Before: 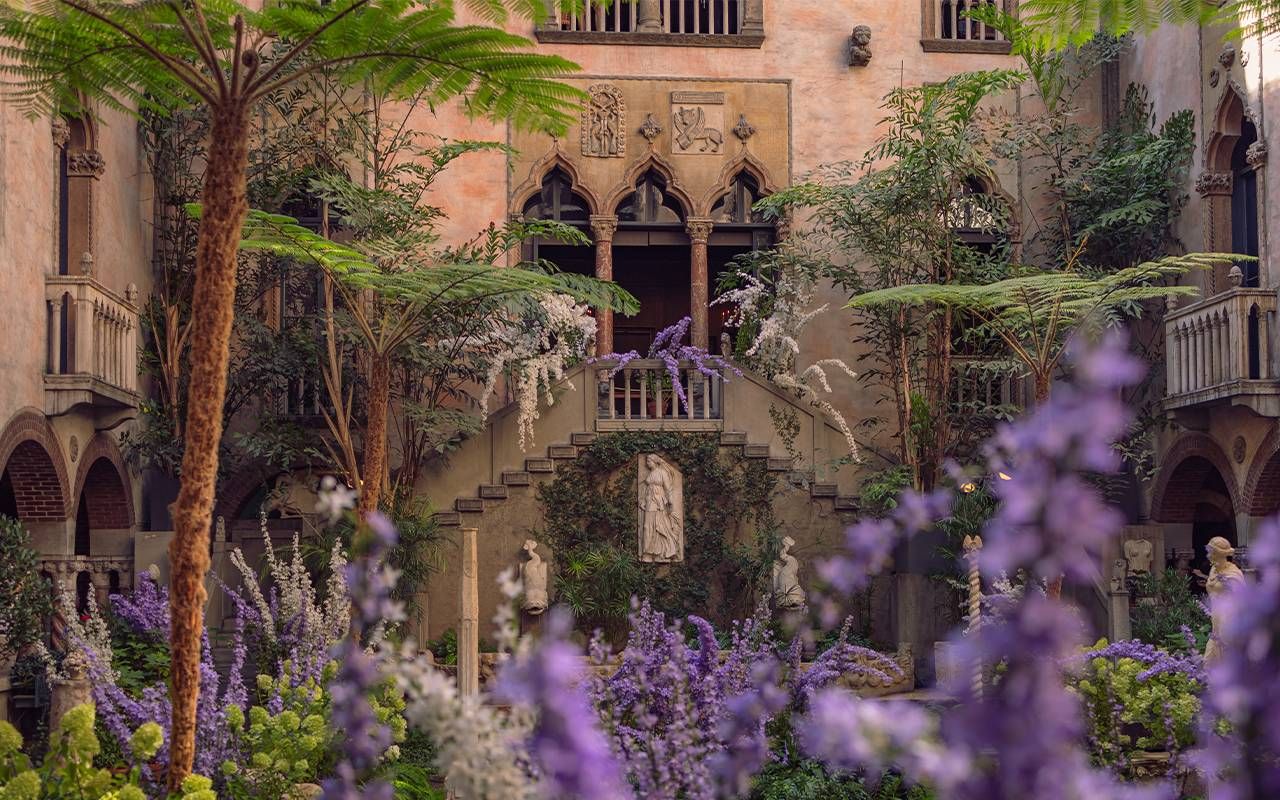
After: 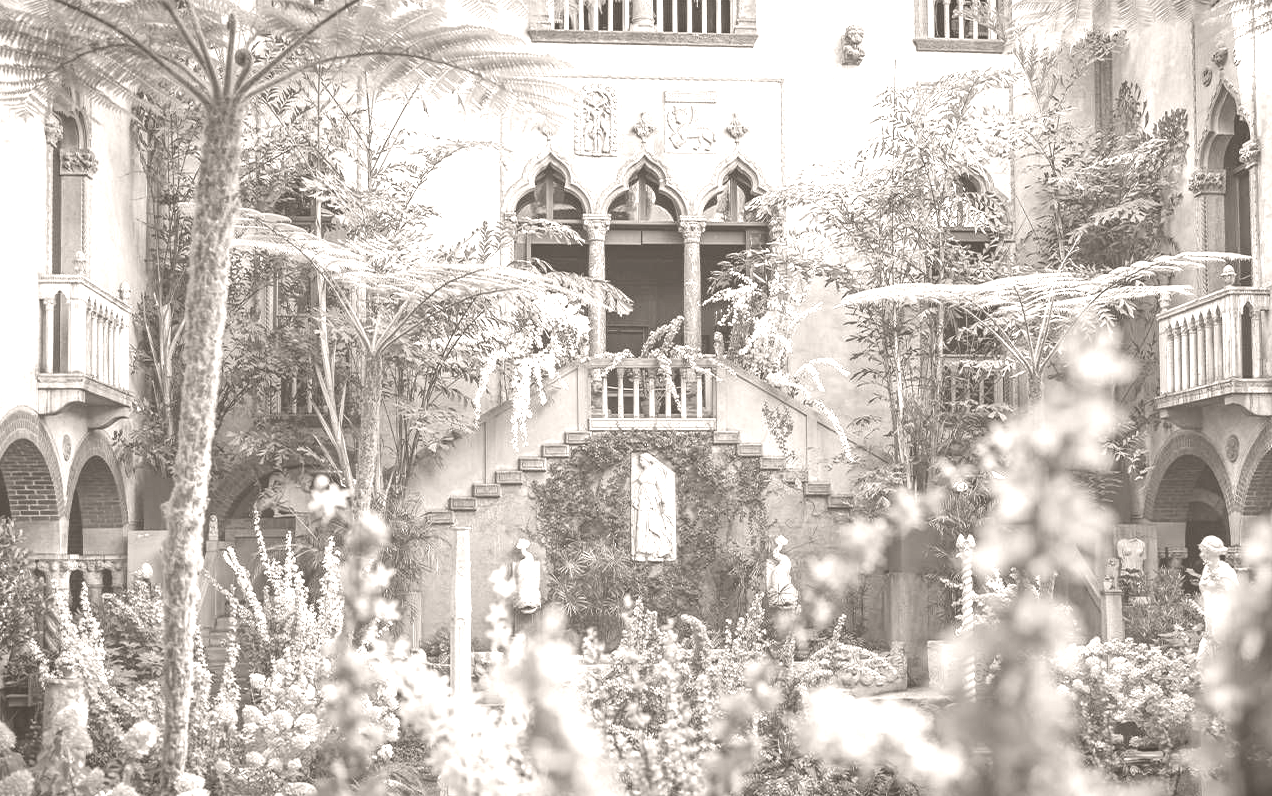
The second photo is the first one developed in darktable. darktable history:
exposure: black level correction 0, exposure 1.1 EV, compensate exposure bias true, compensate highlight preservation false
colorize: hue 34.49°, saturation 35.33%, source mix 100%, lightness 55%, version 1
crop and rotate: left 0.614%, top 0.179%, bottom 0.309%
vignetting: fall-off start 98.29%, fall-off radius 100%, brightness -1, saturation 0.5, width/height ratio 1.428
